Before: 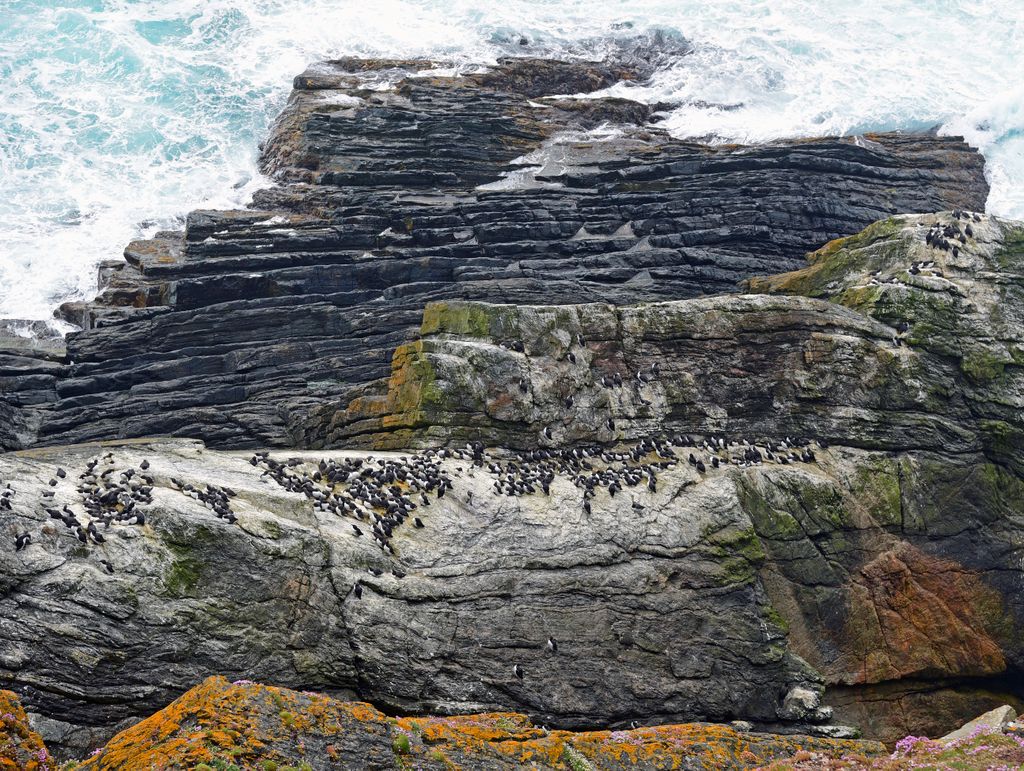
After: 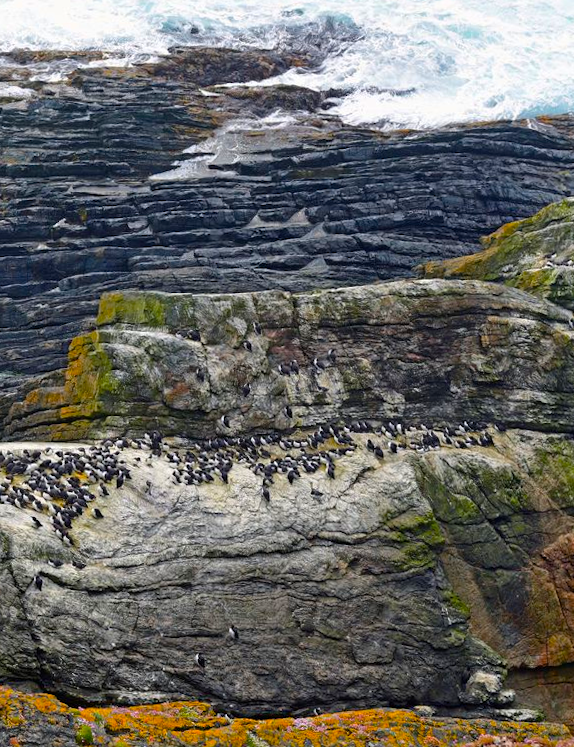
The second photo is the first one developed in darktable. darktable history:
color balance rgb: linear chroma grading › global chroma 15%, perceptual saturation grading › global saturation 30%
crop: left 31.458%, top 0%, right 11.876%
rotate and perspective: rotation -1°, crop left 0.011, crop right 0.989, crop top 0.025, crop bottom 0.975
